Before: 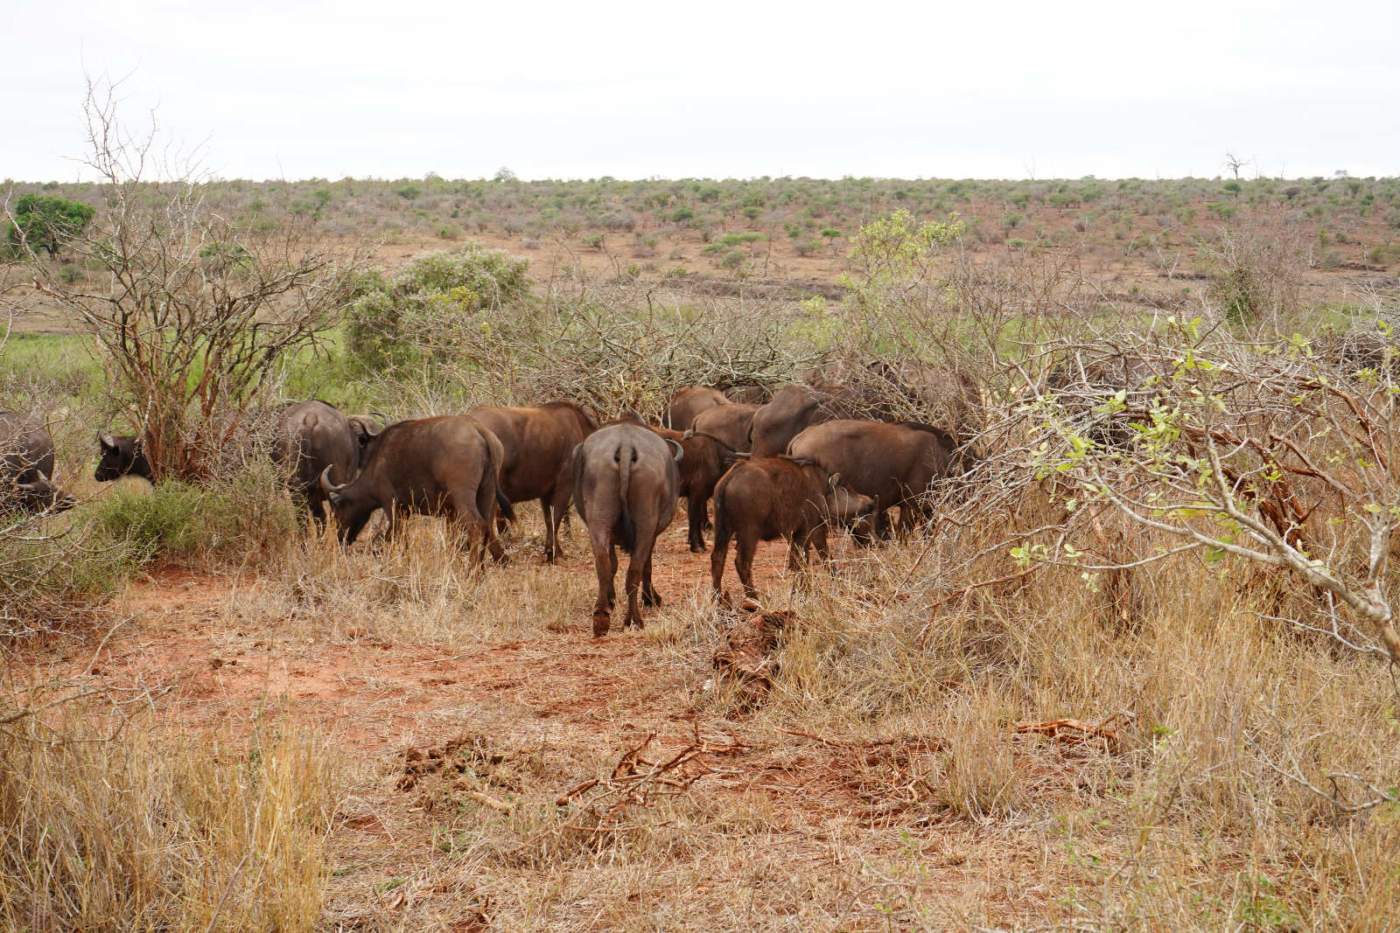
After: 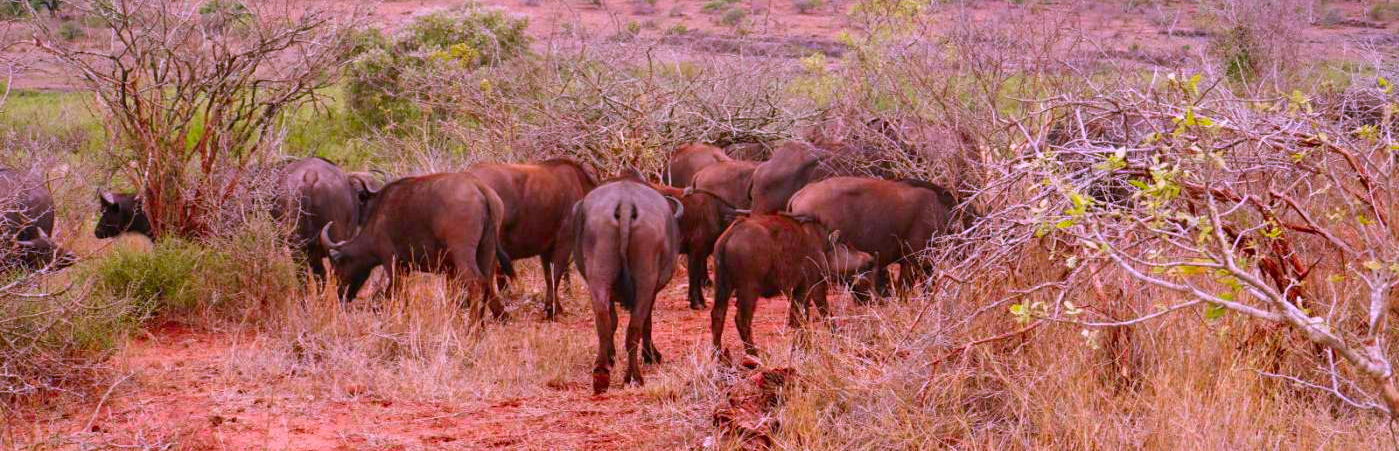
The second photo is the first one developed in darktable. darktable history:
crop and rotate: top 26.056%, bottom 25.543%
shadows and highlights: white point adjustment 0.05, highlights color adjustment 55.9%, soften with gaussian
white balance: red 0.924, blue 1.095
color correction: highlights a* 19.5, highlights b* -11.53, saturation 1.69
